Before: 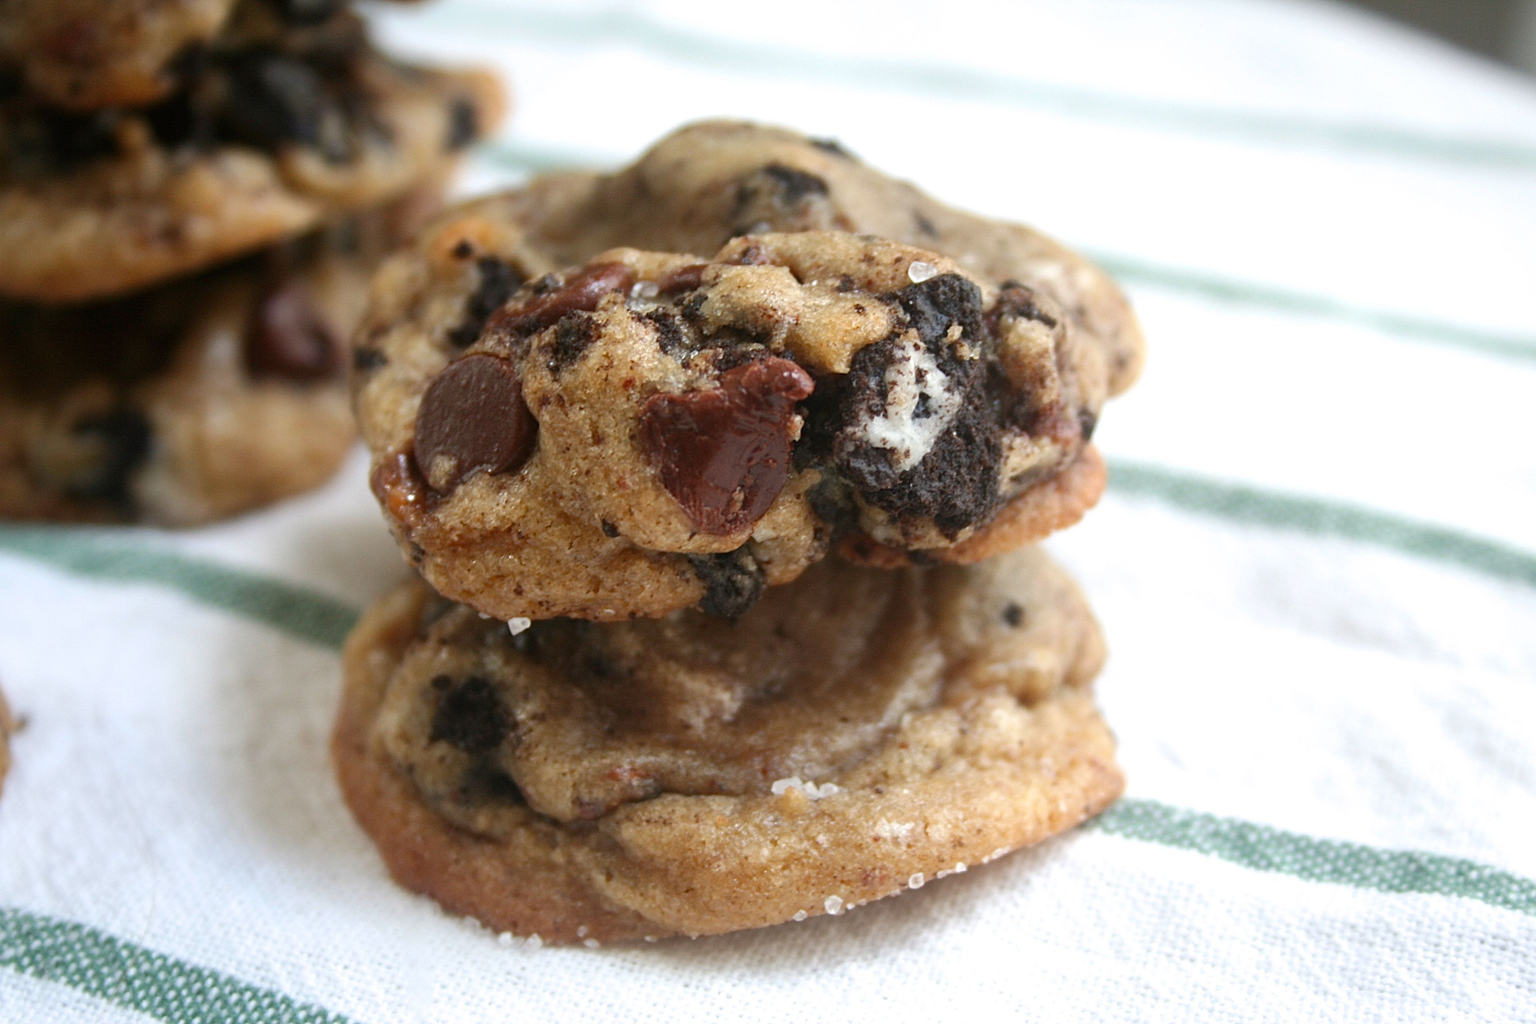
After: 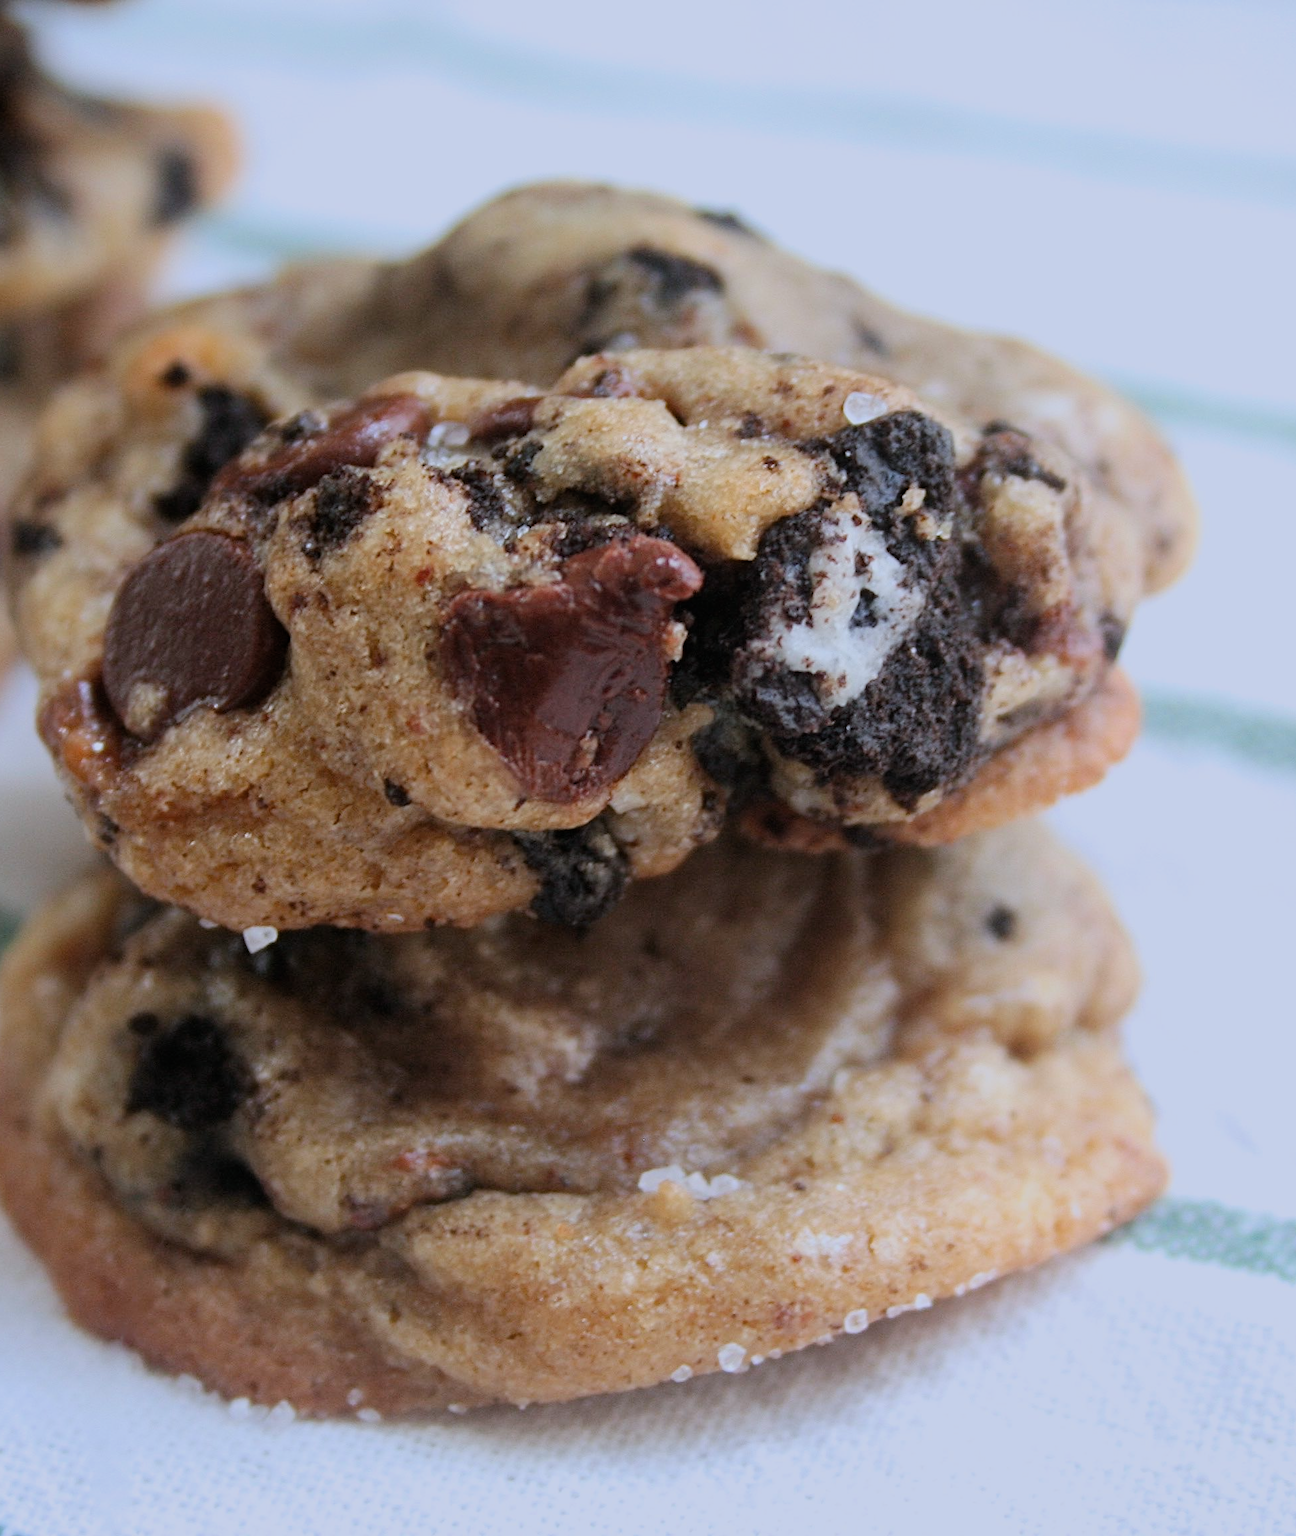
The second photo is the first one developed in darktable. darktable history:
crop and rotate: left 22.516%, right 21.234%
filmic rgb: black relative exposure -7.65 EV, white relative exposure 4.56 EV, hardness 3.61, color science v6 (2022)
color calibration: illuminant as shot in camera, x 0.37, y 0.382, temperature 4313.32 K
